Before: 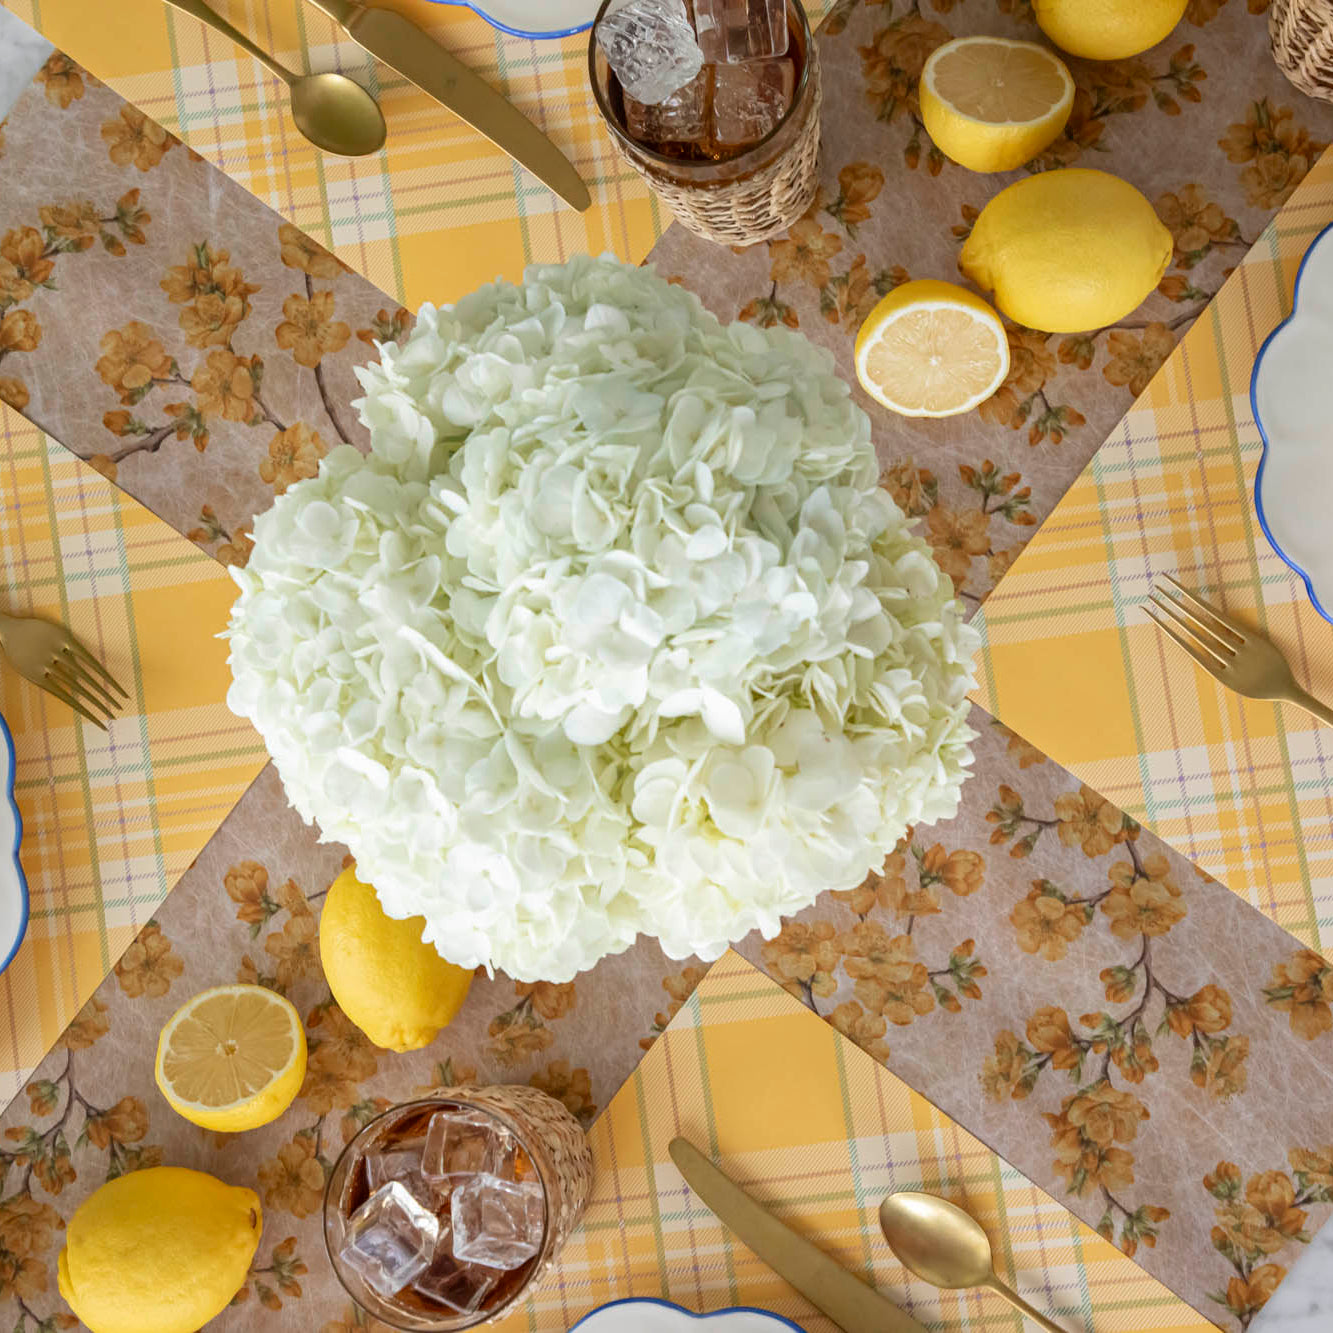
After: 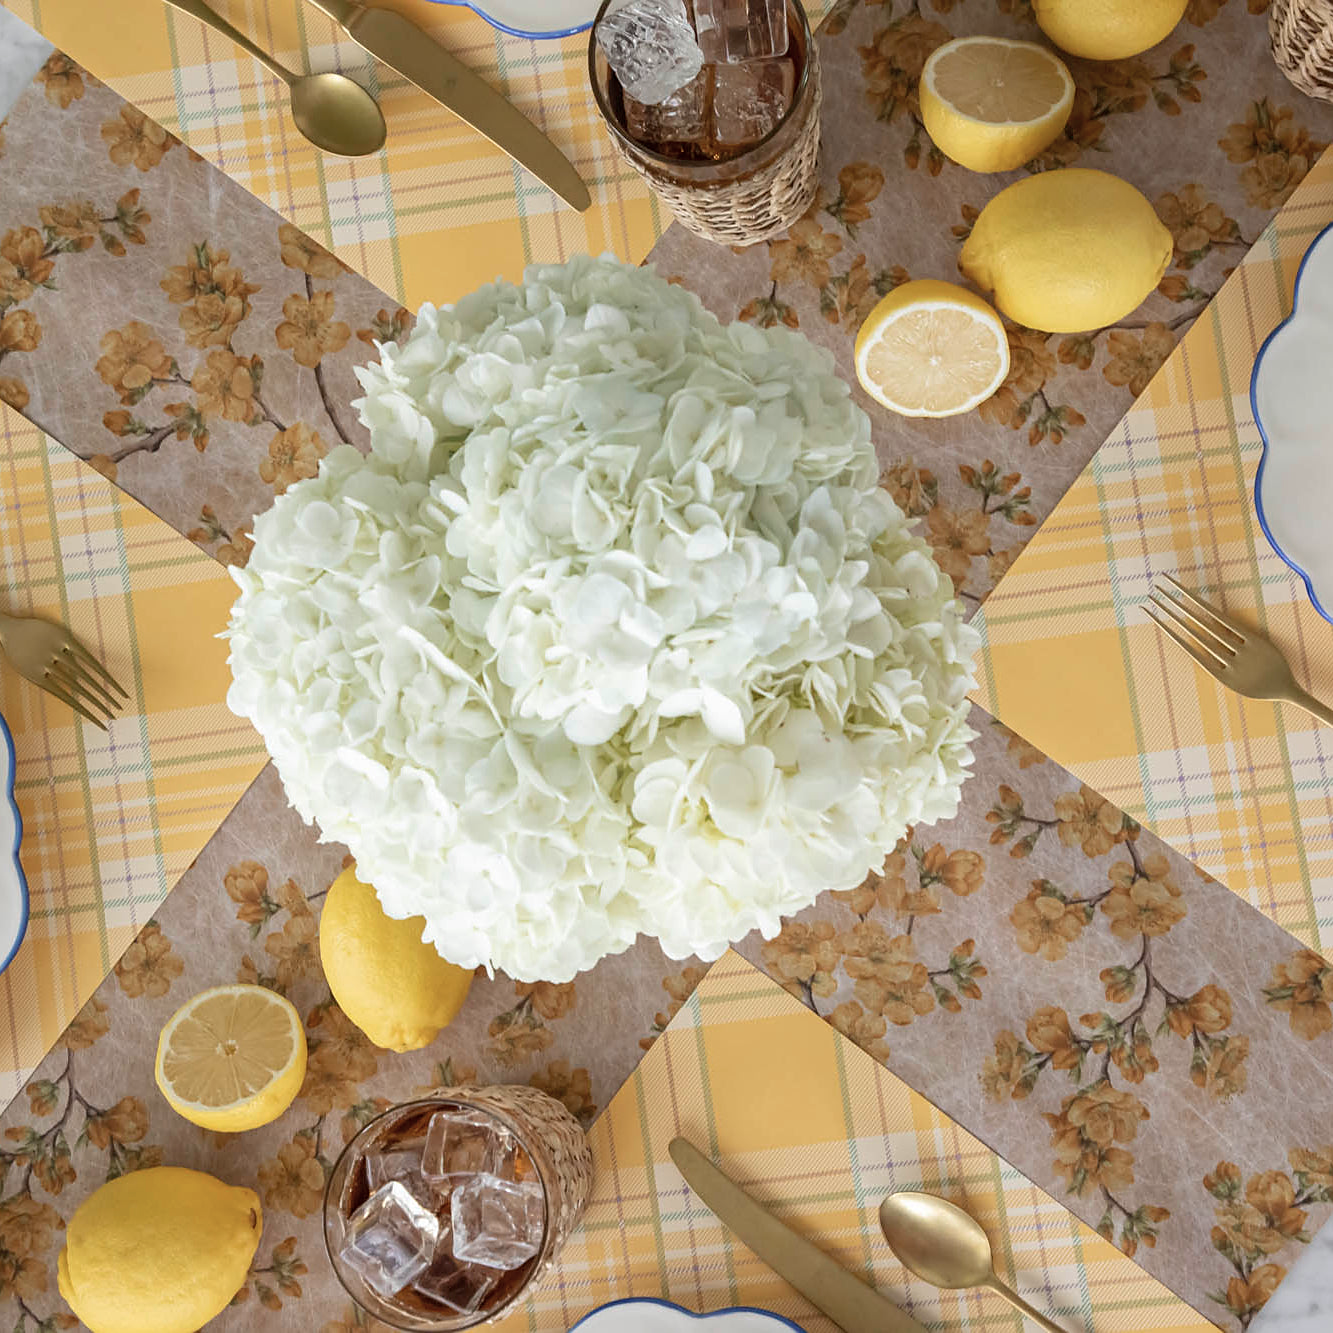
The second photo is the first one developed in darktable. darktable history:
sharpen: radius 1.458, amount 0.398, threshold 1.271
color correction: saturation 0.8
